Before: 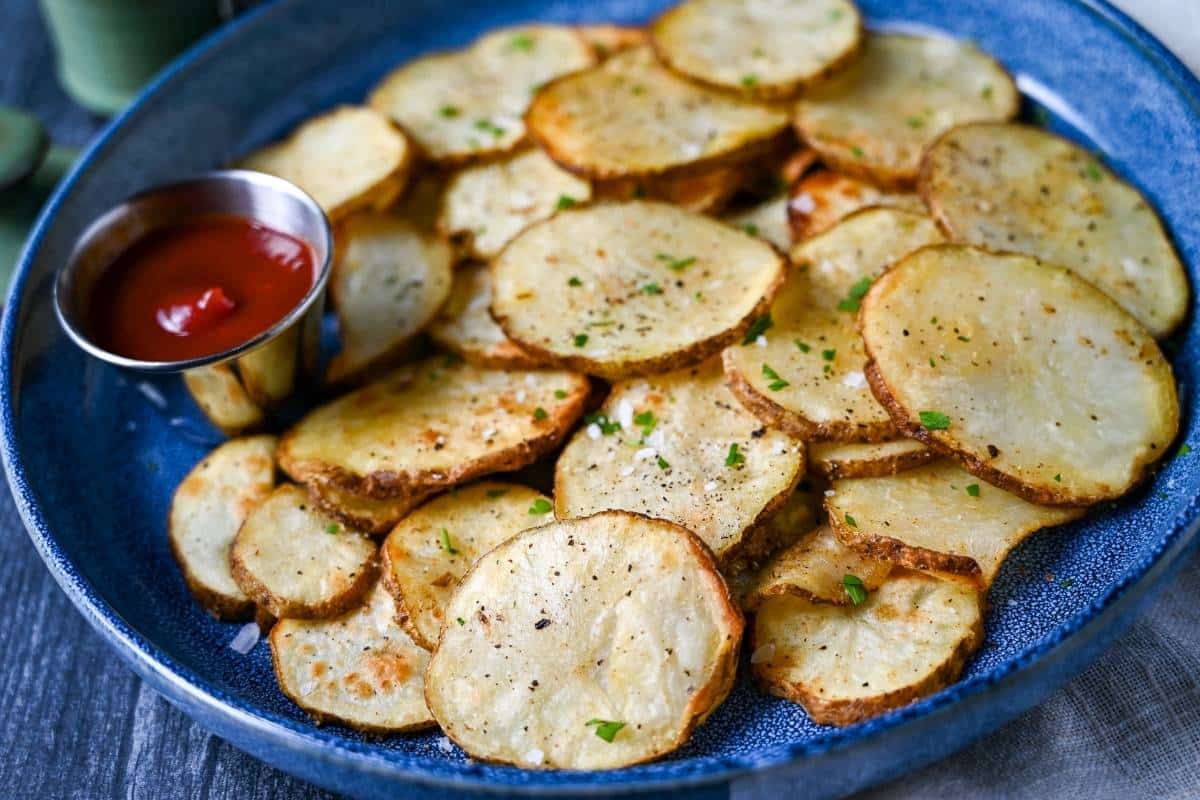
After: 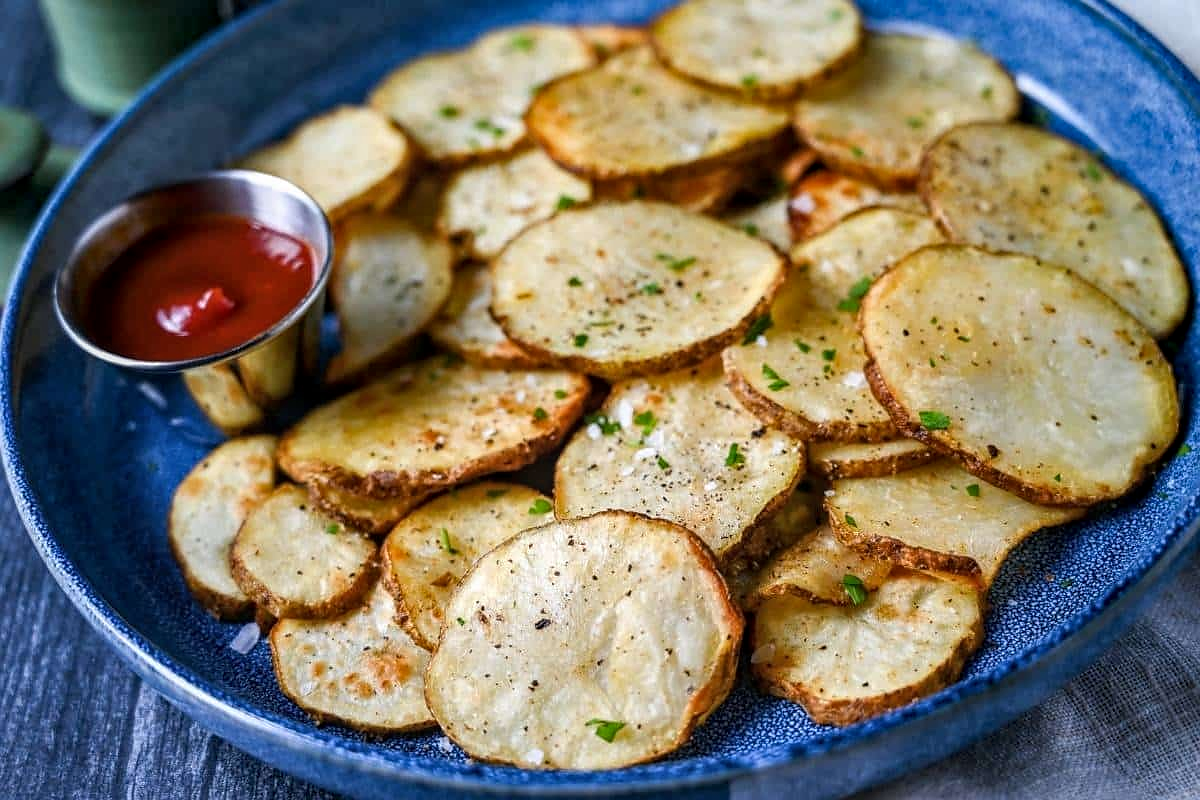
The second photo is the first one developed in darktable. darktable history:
local contrast: on, module defaults
sharpen: radius 1, threshold 1
